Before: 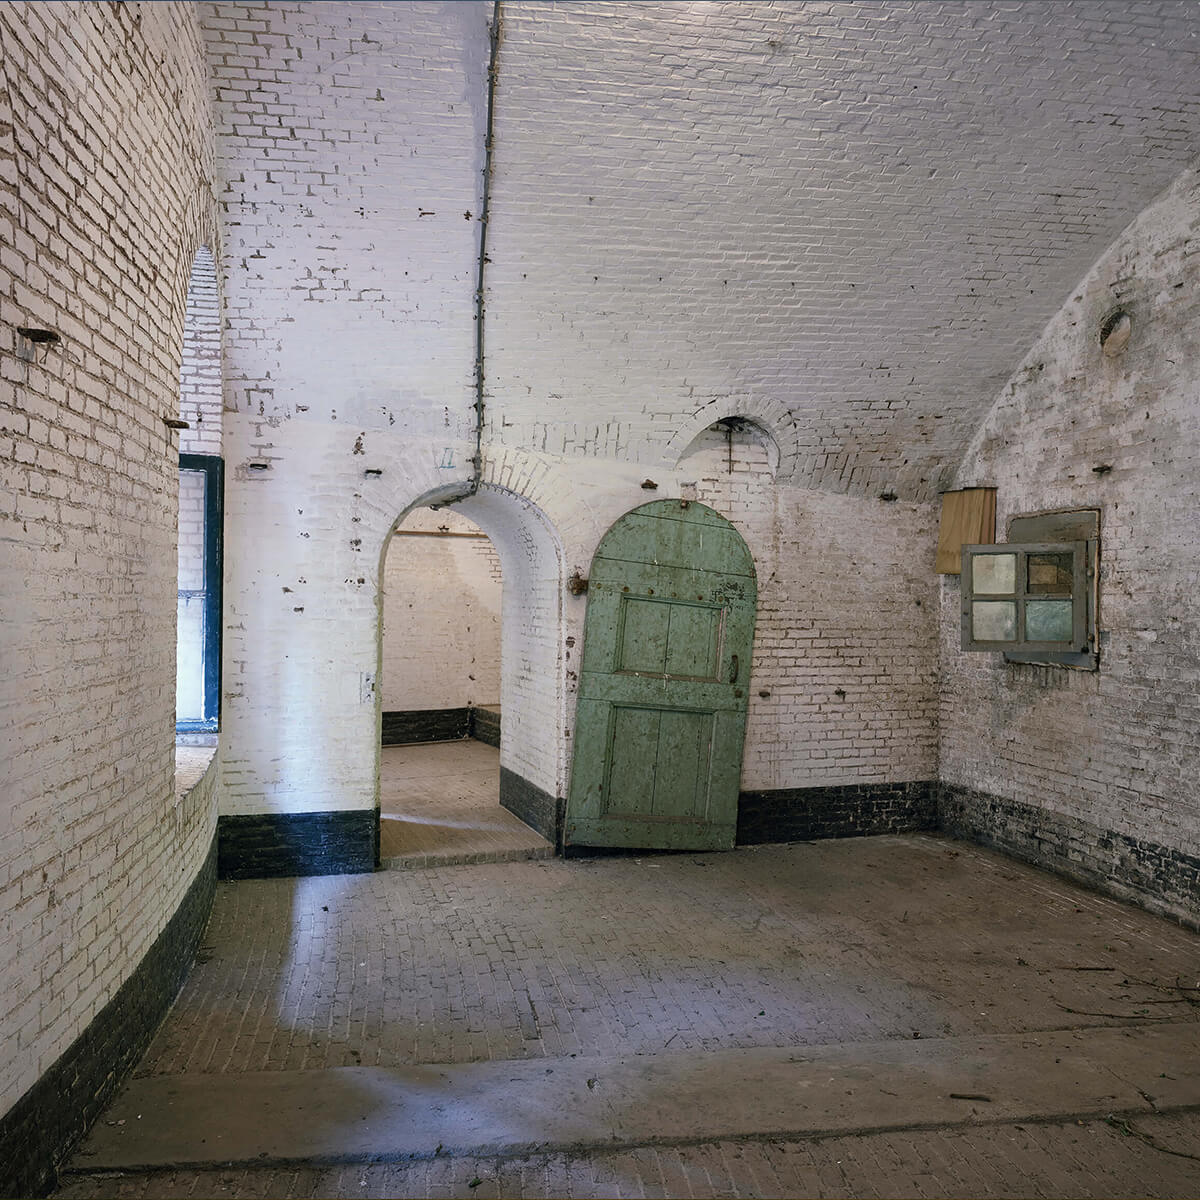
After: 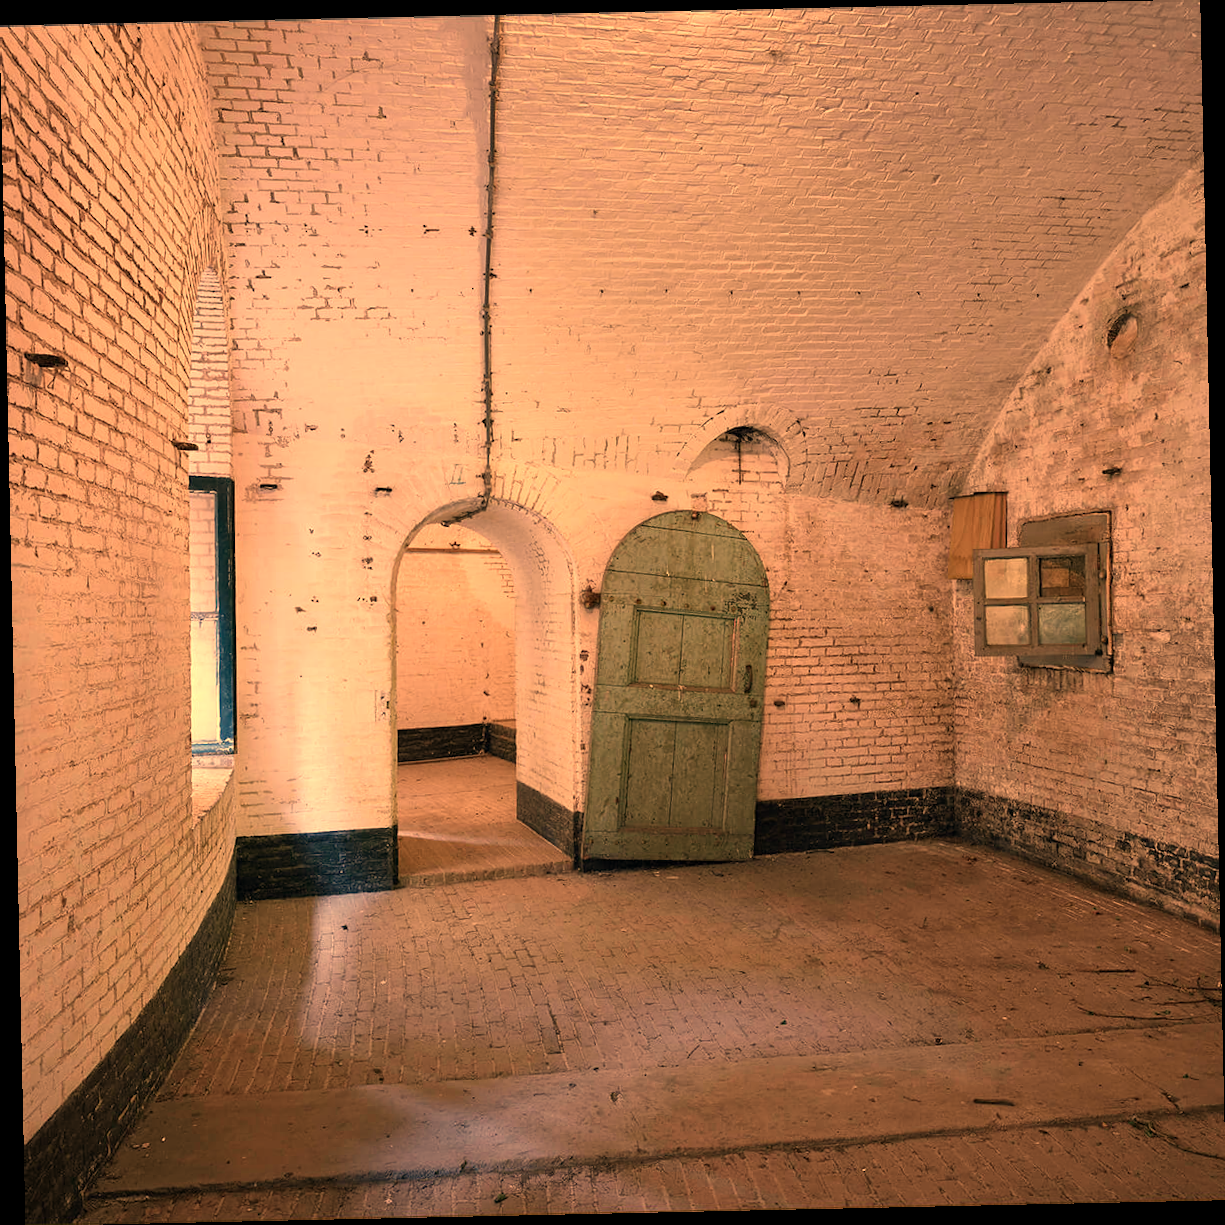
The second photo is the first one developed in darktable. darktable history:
white balance: red 1.467, blue 0.684
rotate and perspective: rotation -1.24°, automatic cropping off
